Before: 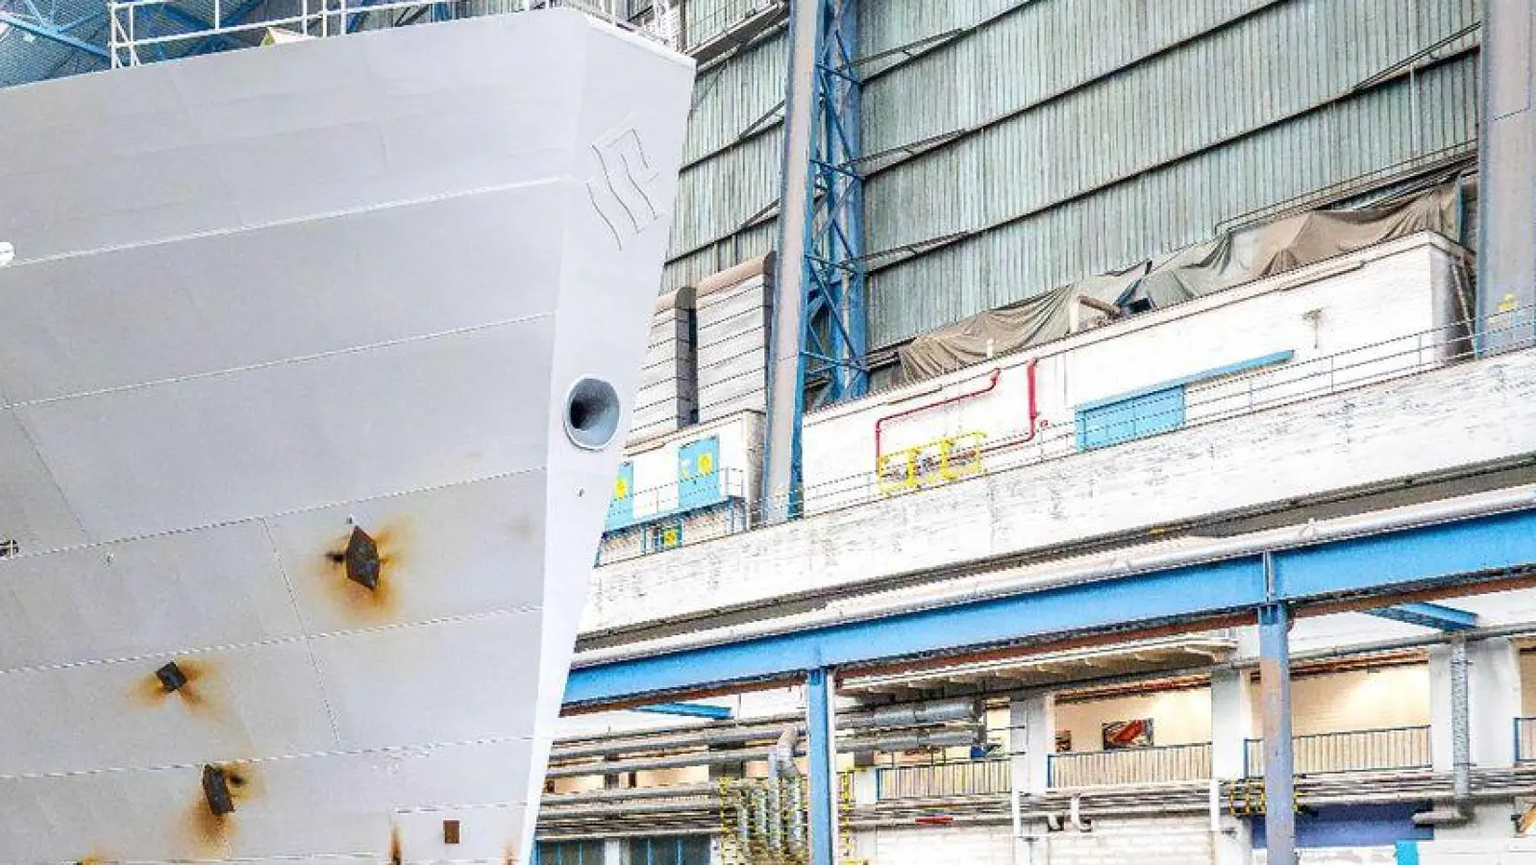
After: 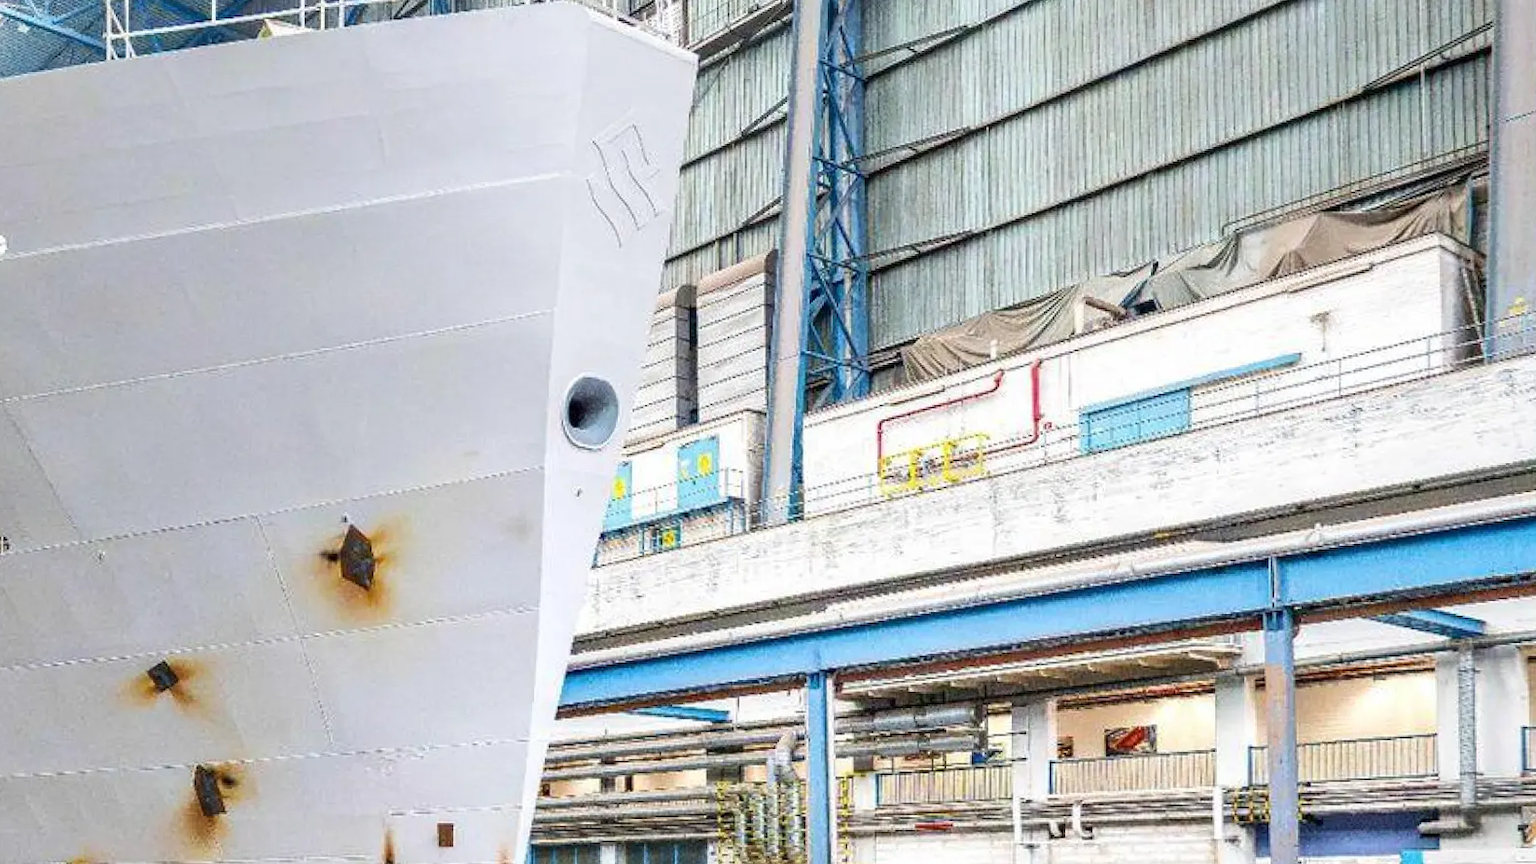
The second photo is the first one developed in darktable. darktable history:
crop and rotate: angle -0.379°
